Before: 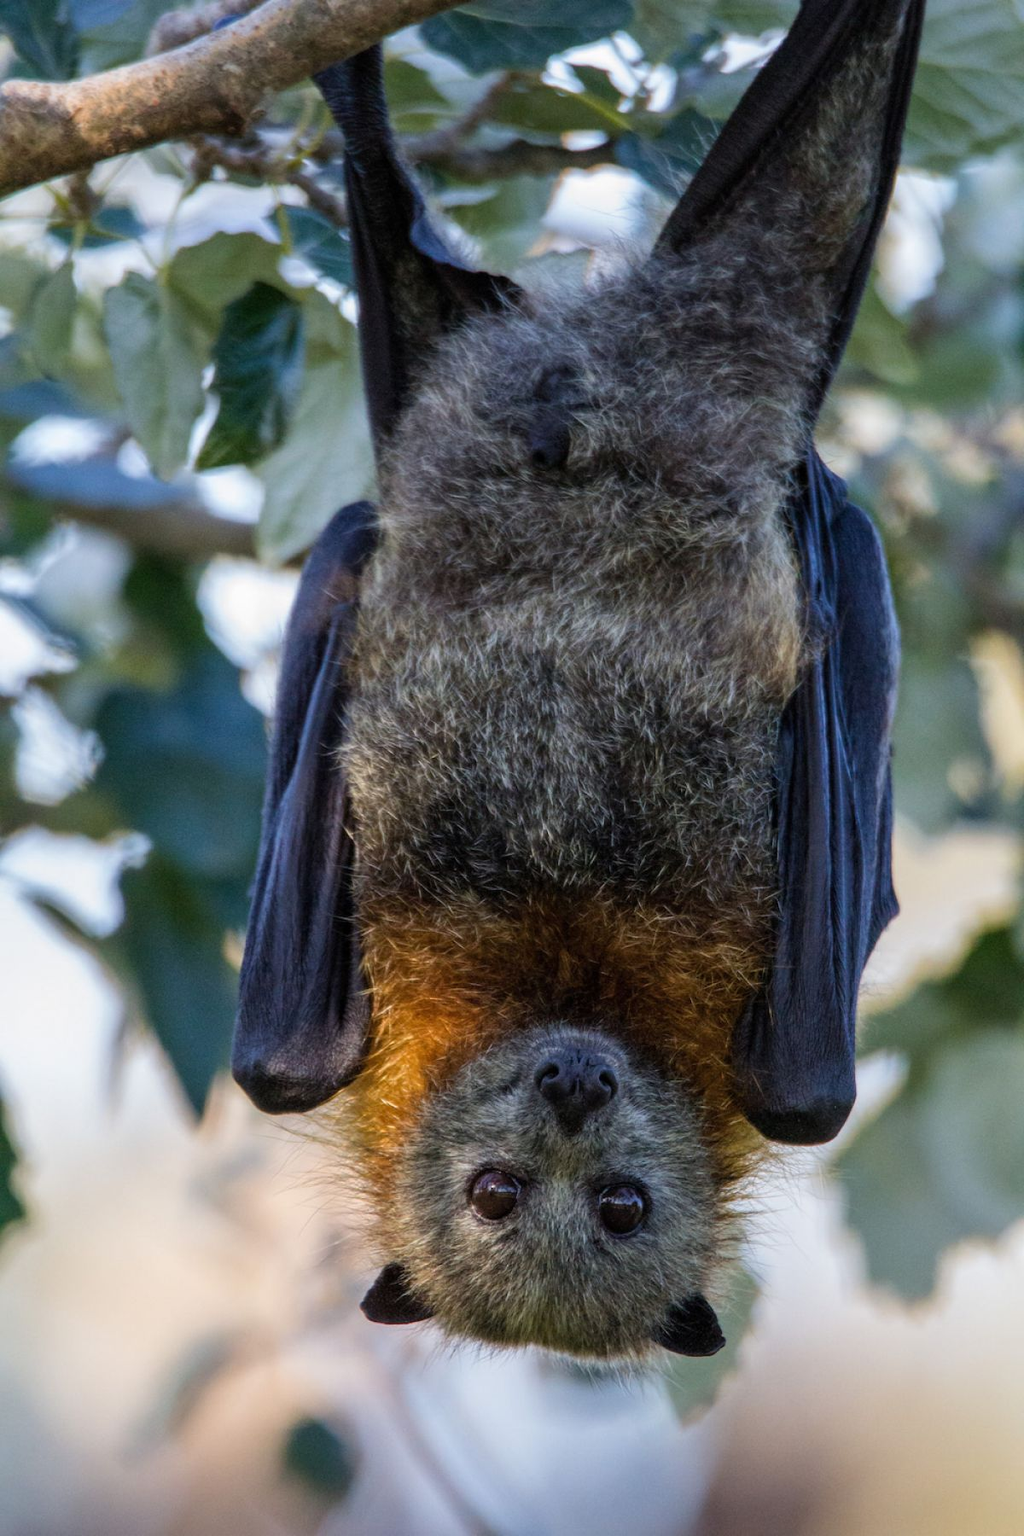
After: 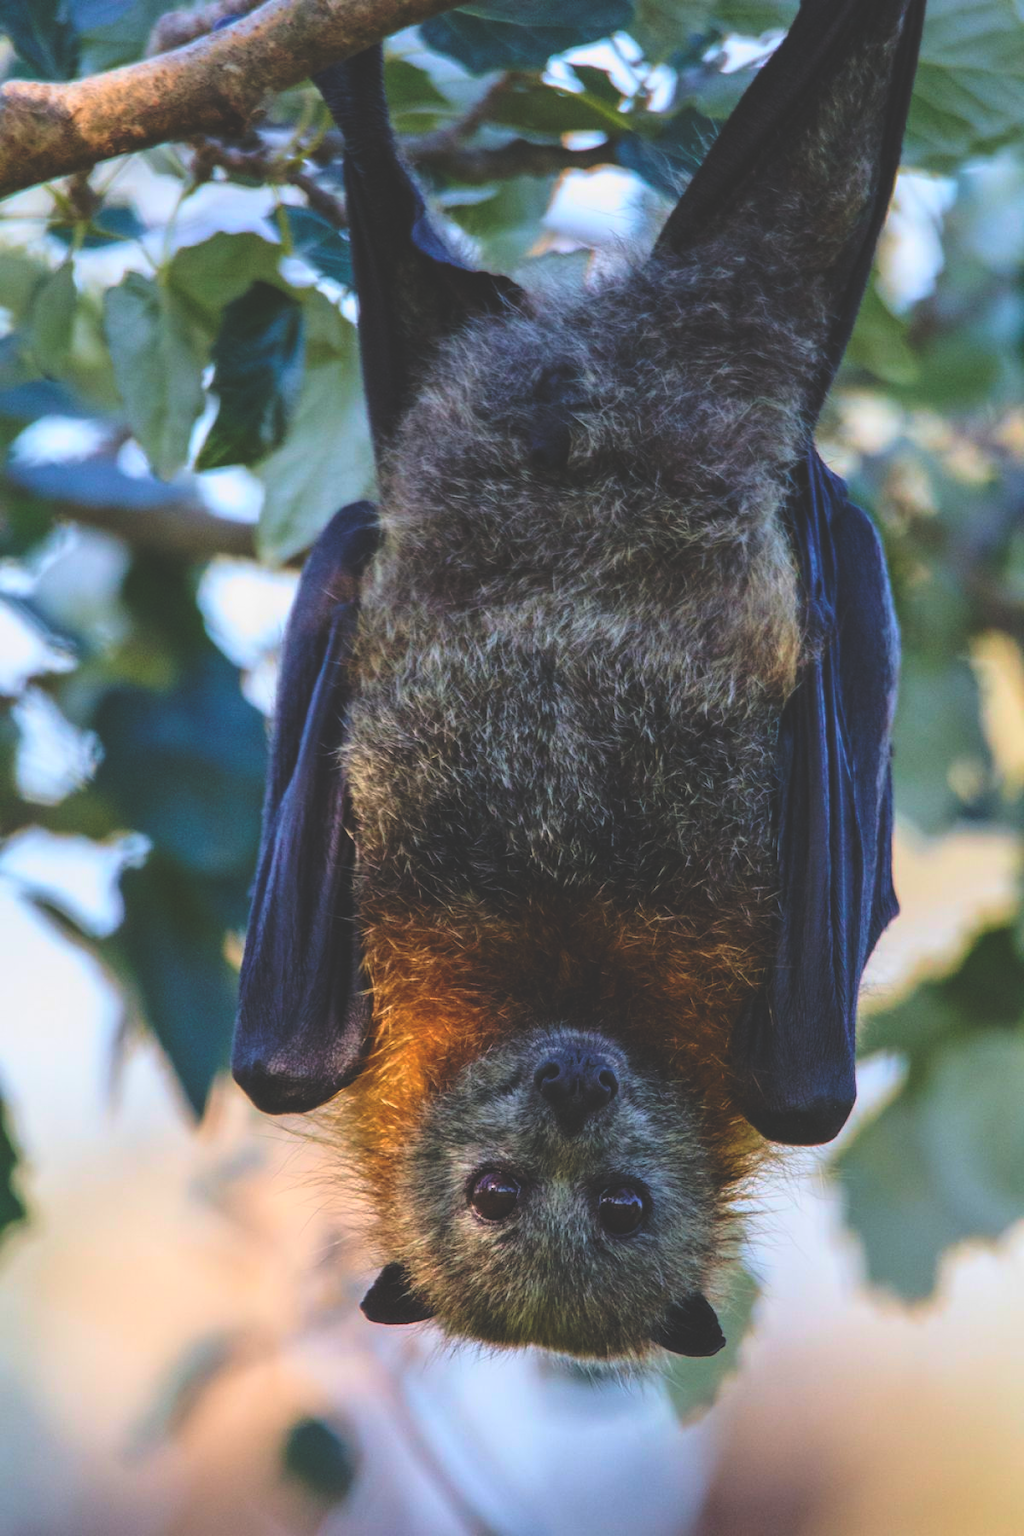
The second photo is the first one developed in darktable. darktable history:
tone curve: curves: ch0 [(0, 0) (0.091, 0.077) (0.389, 0.458) (0.745, 0.82) (0.856, 0.899) (0.92, 0.938) (1, 0.973)]; ch1 [(0, 0) (0.437, 0.404) (0.5, 0.5) (0.529, 0.55) (0.58, 0.6) (0.616, 0.649) (1, 1)]; ch2 [(0, 0) (0.442, 0.415) (0.5, 0.5) (0.535, 0.557) (0.585, 0.62) (1, 1)], color space Lab, independent channels, preserve colors none
rgb curve: curves: ch0 [(0, 0.186) (0.314, 0.284) (0.775, 0.708) (1, 1)], compensate middle gray true, preserve colors none
